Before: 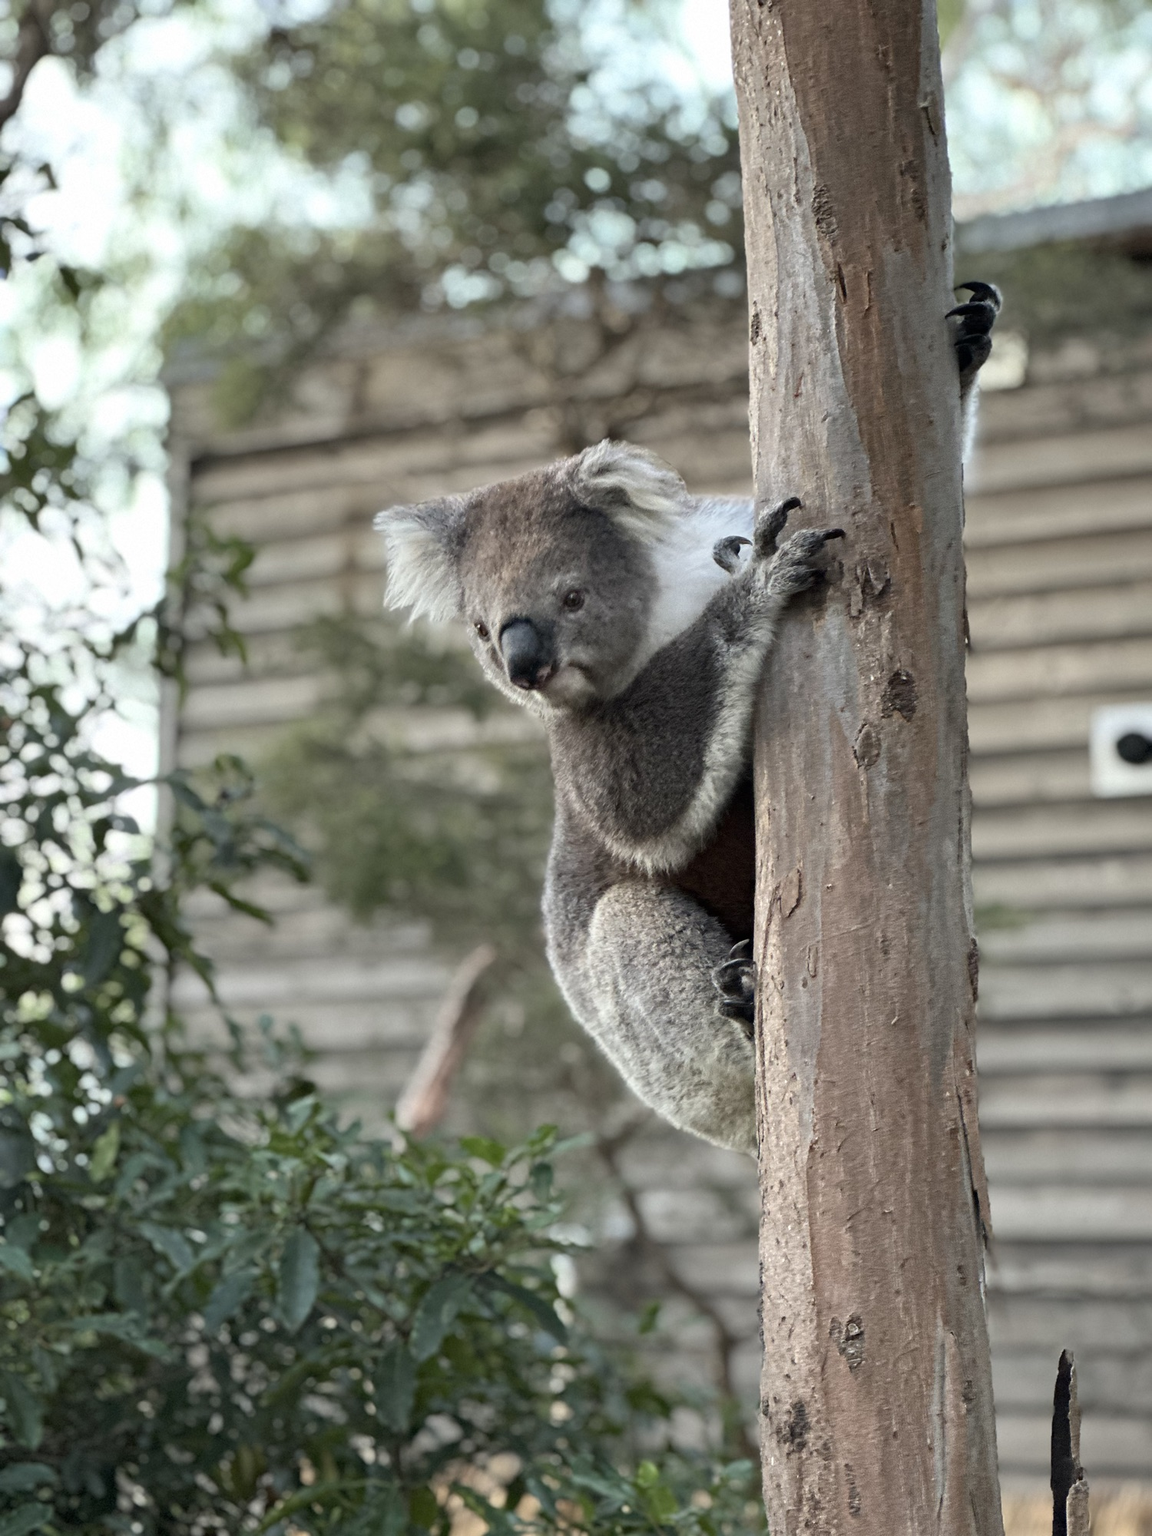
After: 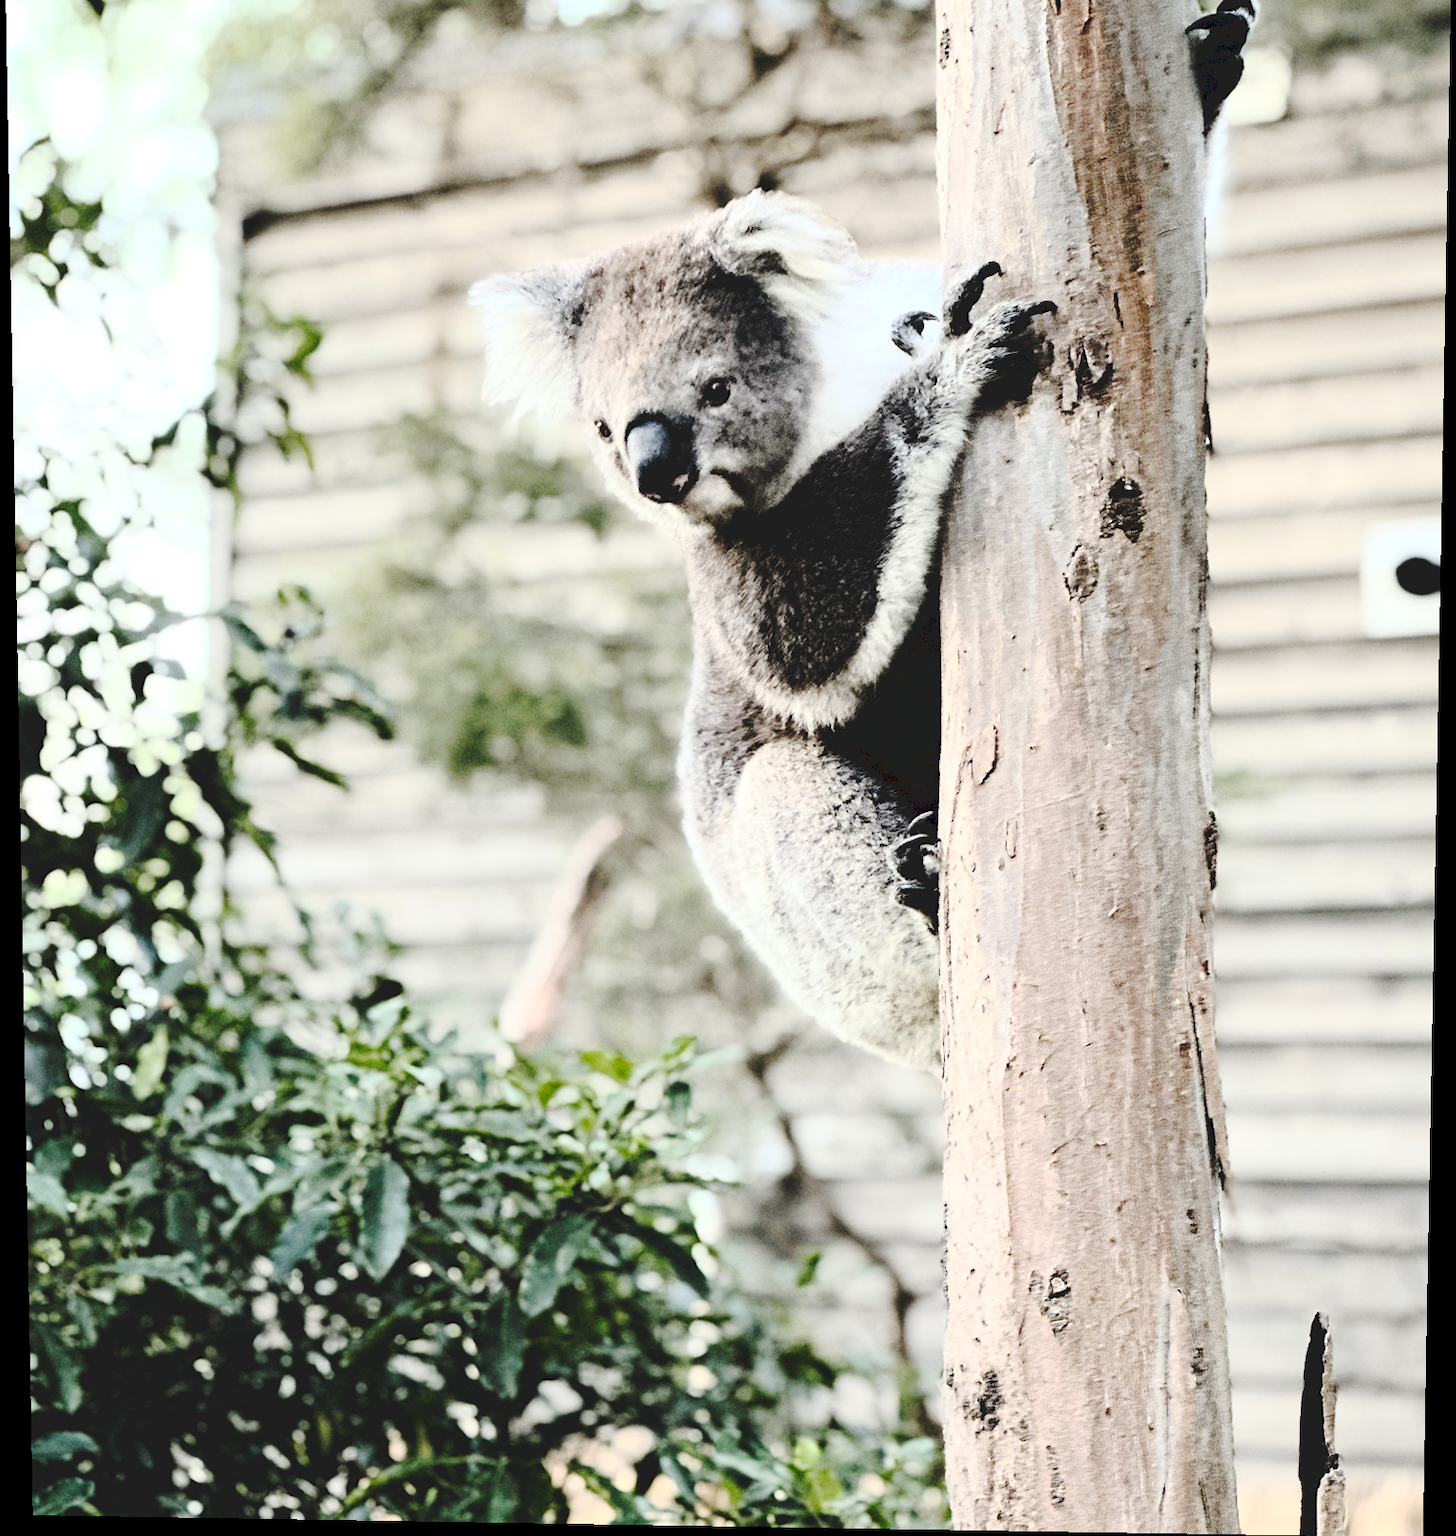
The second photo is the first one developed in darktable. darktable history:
crop and rotate: top 19.998%
rotate and perspective: lens shift (vertical) 0.048, lens shift (horizontal) -0.024, automatic cropping off
rgb curve: curves: ch0 [(0, 0) (0.21, 0.15) (0.24, 0.21) (0.5, 0.75) (0.75, 0.96) (0.89, 0.99) (1, 1)]; ch1 [(0, 0.02) (0.21, 0.13) (0.25, 0.2) (0.5, 0.67) (0.75, 0.9) (0.89, 0.97) (1, 1)]; ch2 [(0, 0.02) (0.21, 0.13) (0.25, 0.2) (0.5, 0.67) (0.75, 0.9) (0.89, 0.97) (1, 1)], compensate middle gray true
tone curve: curves: ch0 [(0, 0) (0.003, 0.117) (0.011, 0.115) (0.025, 0.116) (0.044, 0.116) (0.069, 0.112) (0.1, 0.113) (0.136, 0.127) (0.177, 0.148) (0.224, 0.191) (0.277, 0.249) (0.335, 0.363) (0.399, 0.479) (0.468, 0.589) (0.543, 0.664) (0.623, 0.733) (0.709, 0.799) (0.801, 0.852) (0.898, 0.914) (1, 1)], preserve colors none
